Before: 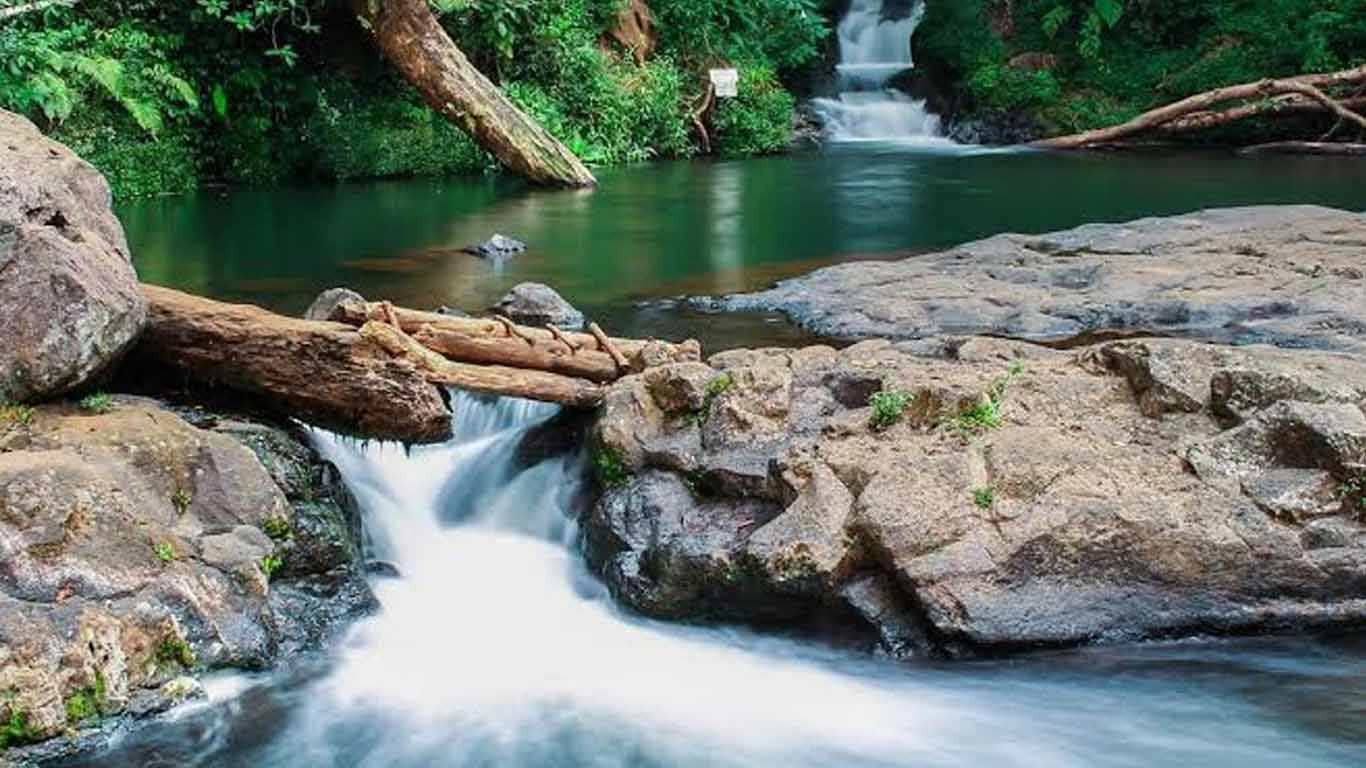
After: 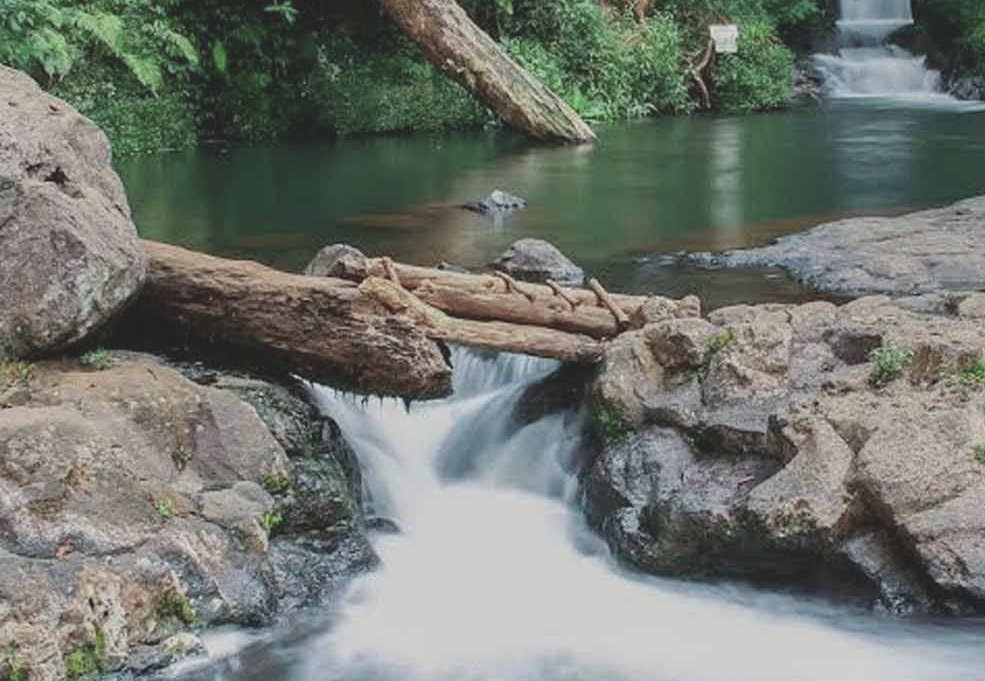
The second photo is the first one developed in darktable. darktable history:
contrast brightness saturation: contrast -0.259, saturation -0.426
crop: top 5.796%, right 27.851%, bottom 5.521%
